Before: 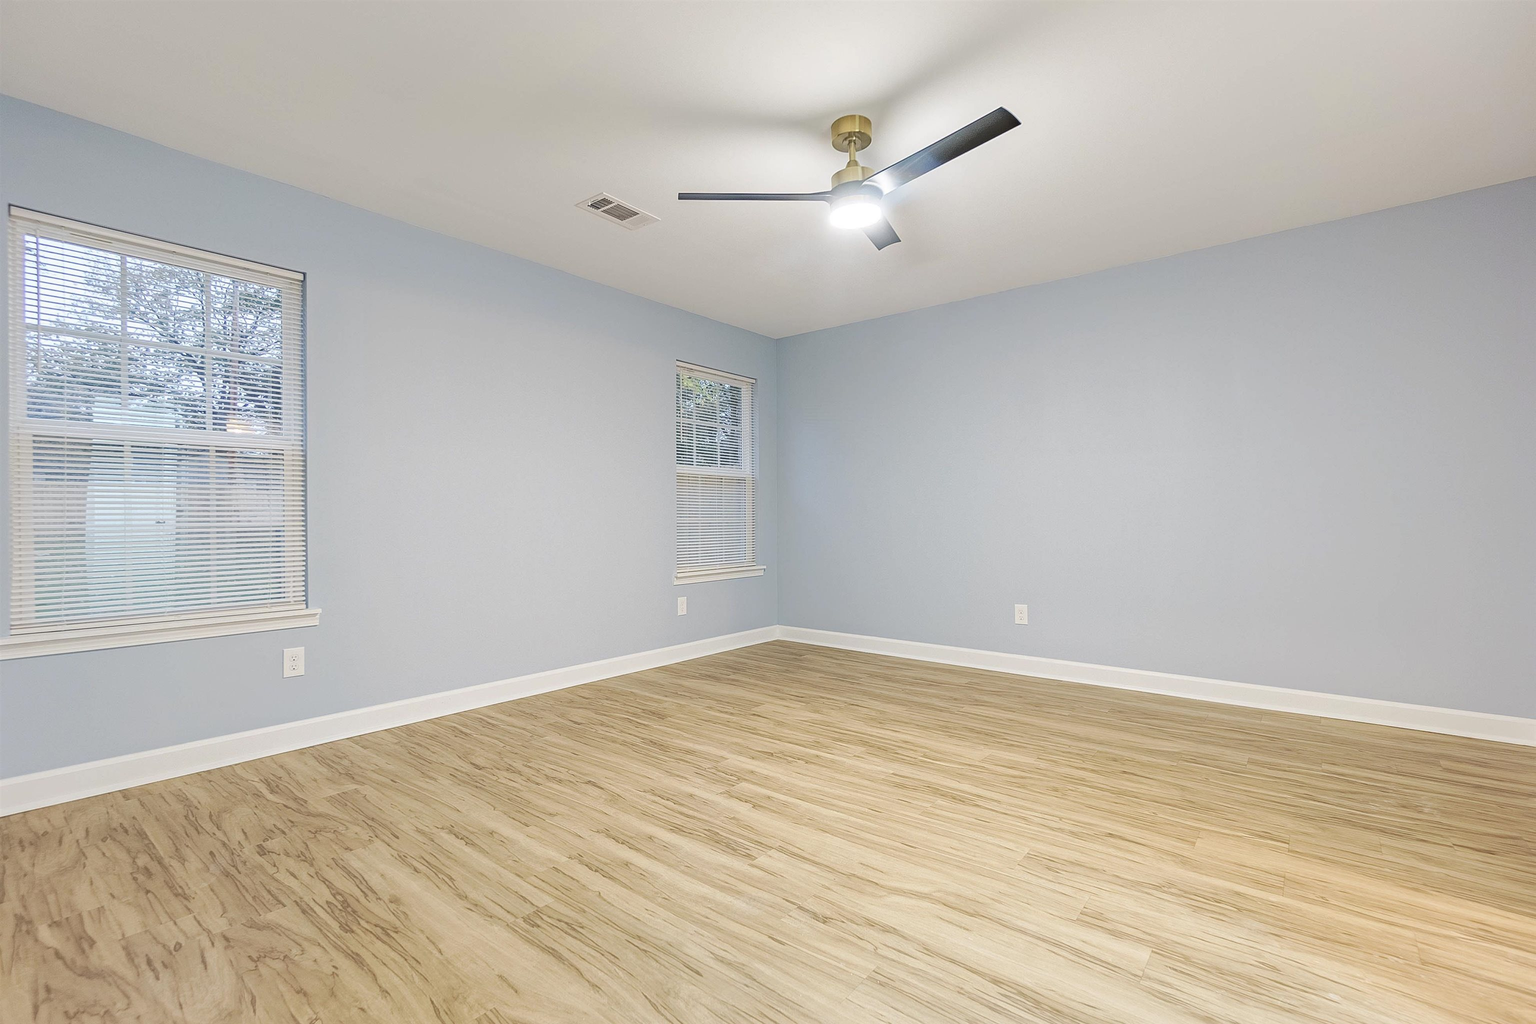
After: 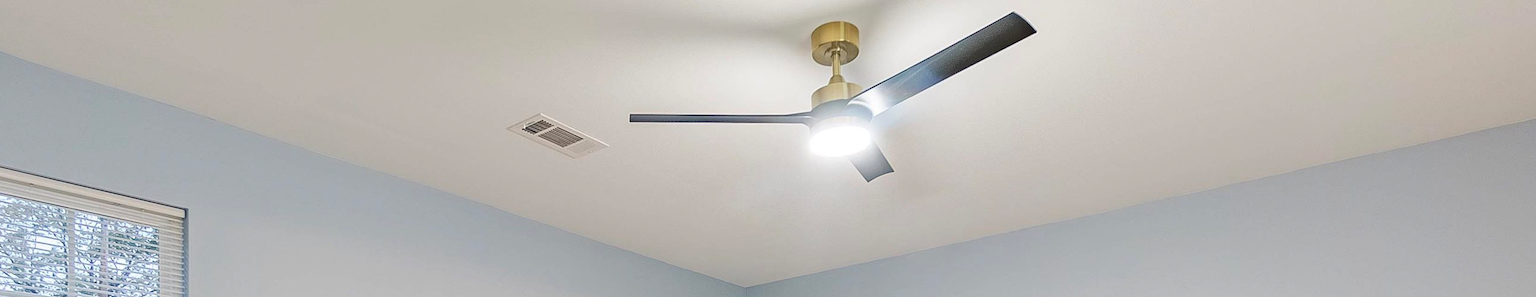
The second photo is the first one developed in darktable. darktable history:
crop and rotate: left 9.642%, top 9.512%, right 6.091%, bottom 65.943%
